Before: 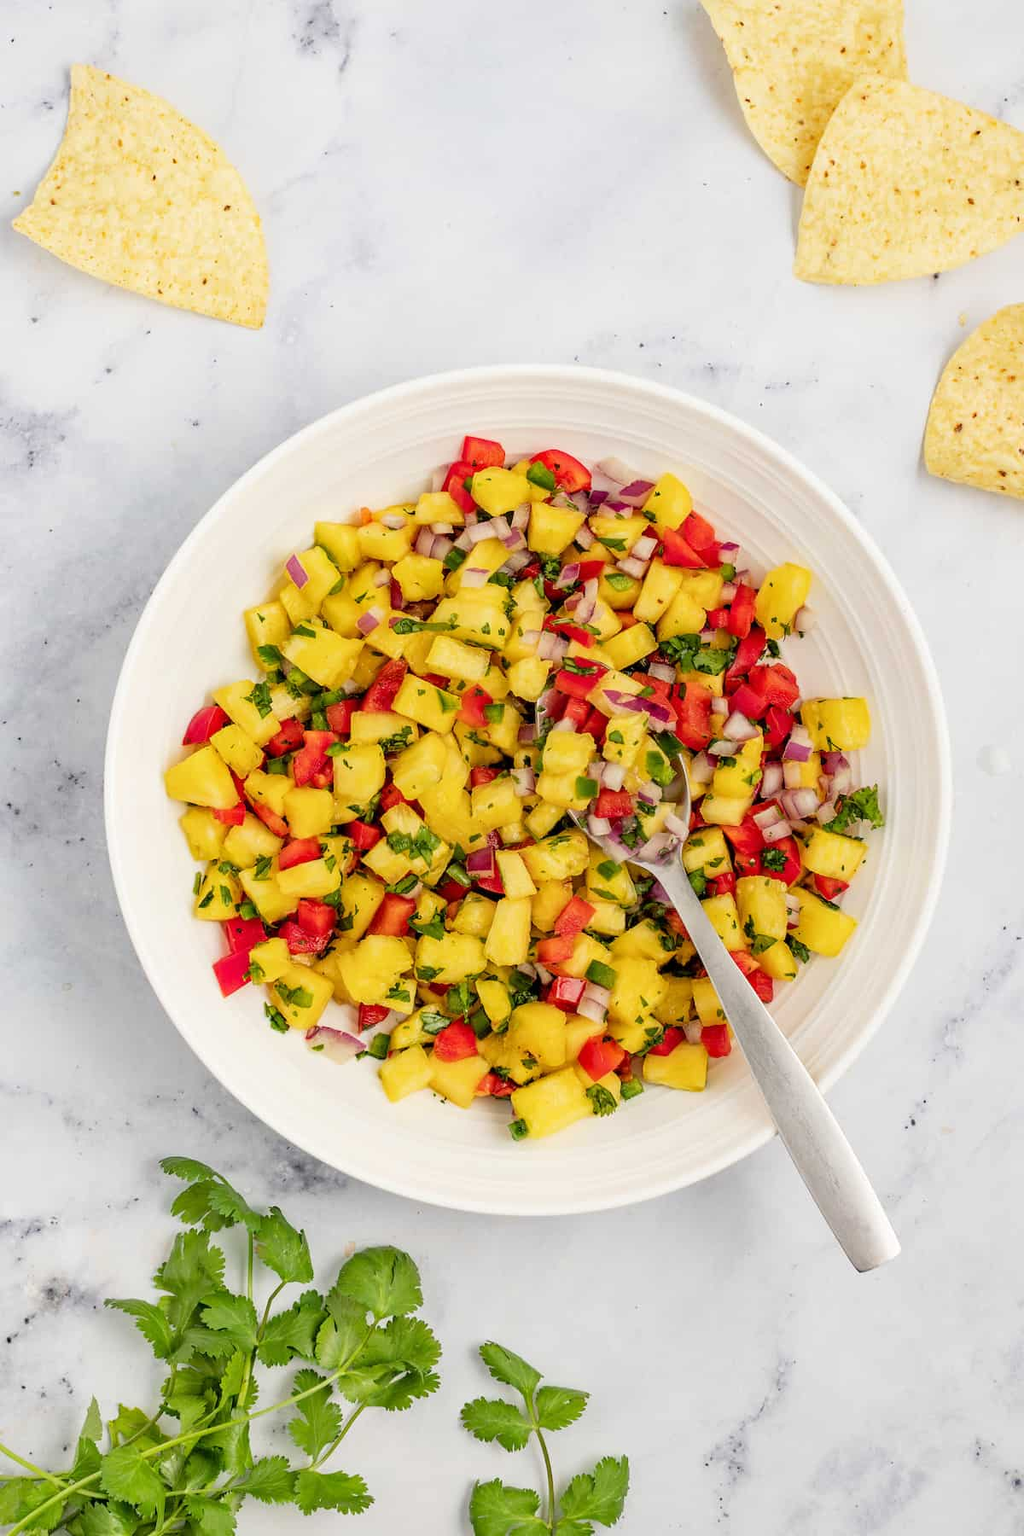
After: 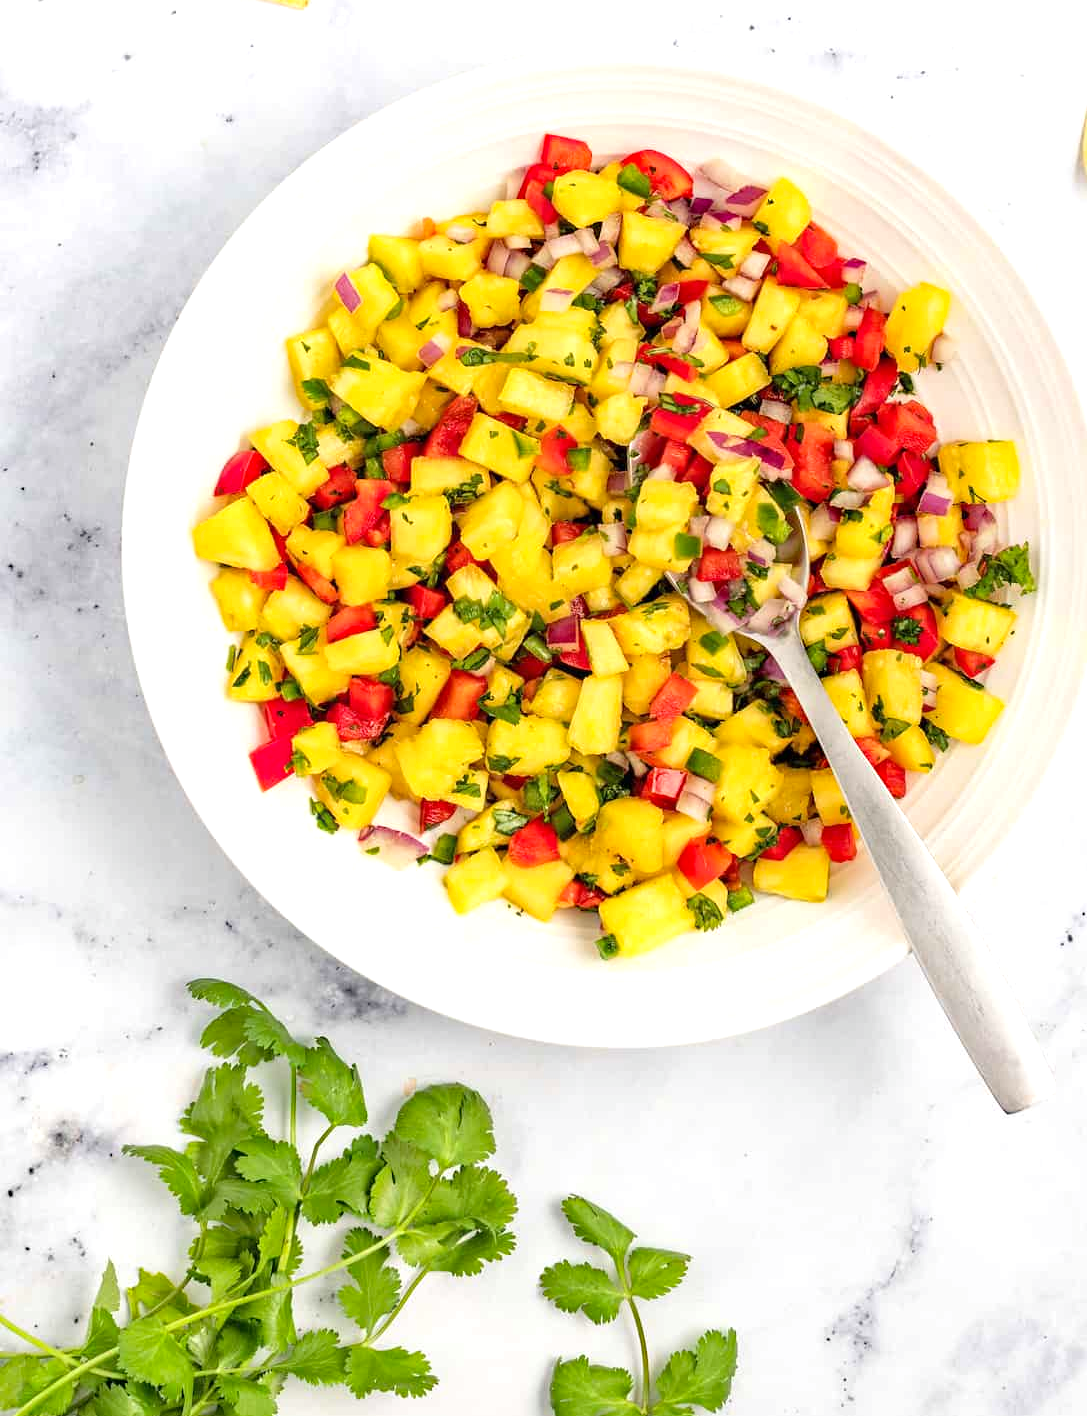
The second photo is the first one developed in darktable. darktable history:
exposure: black level correction 0, exposure 0.499 EV, compensate exposure bias true, compensate highlight preservation false
haze removal: compatibility mode true, adaptive false
crop: top 20.968%, right 9.355%, bottom 0.336%
